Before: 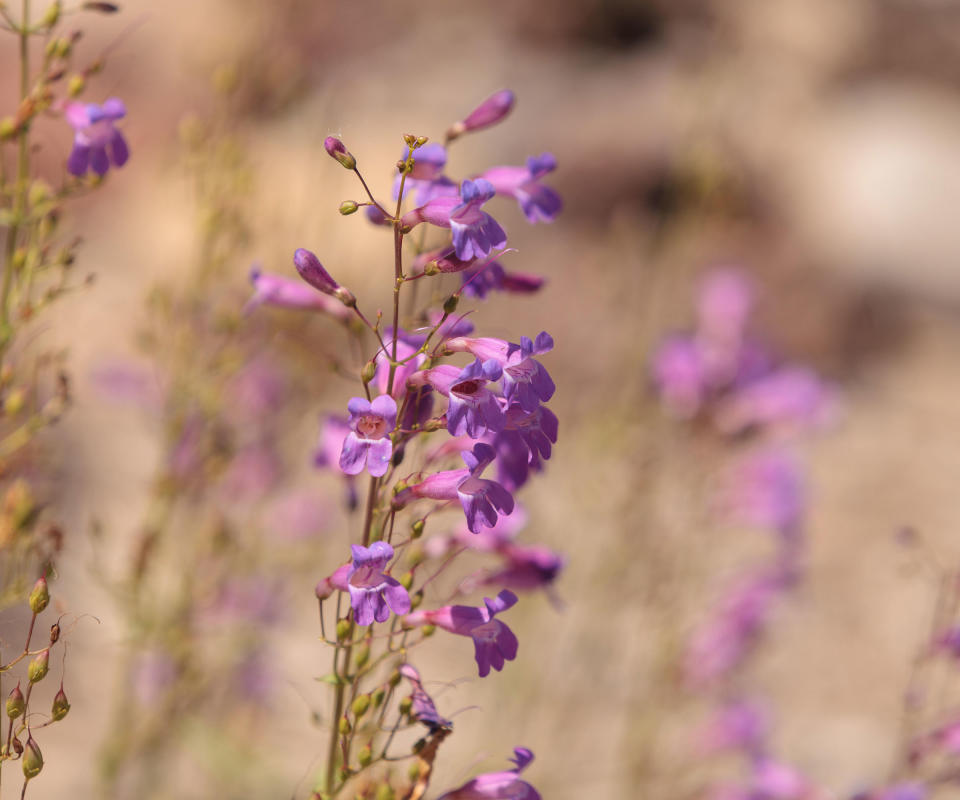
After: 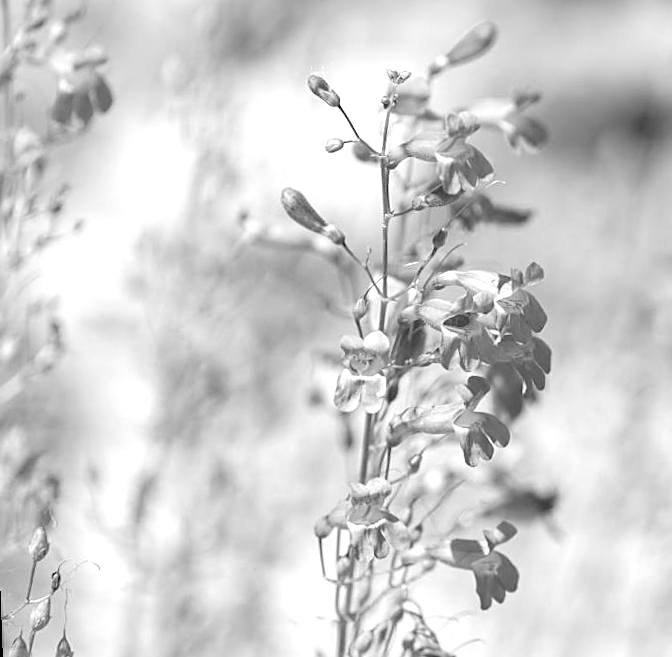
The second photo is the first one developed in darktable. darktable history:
exposure: black level correction 0, exposure 1.2 EV, compensate highlight preservation false
white balance: red 0.925, blue 1.046
crop: top 5.803%, right 27.864%, bottom 5.804%
contrast brightness saturation: brightness 0.09, saturation 0.19
rotate and perspective: rotation -2°, crop left 0.022, crop right 0.978, crop top 0.049, crop bottom 0.951
sharpen: on, module defaults
monochrome: a 32, b 64, size 2.3
